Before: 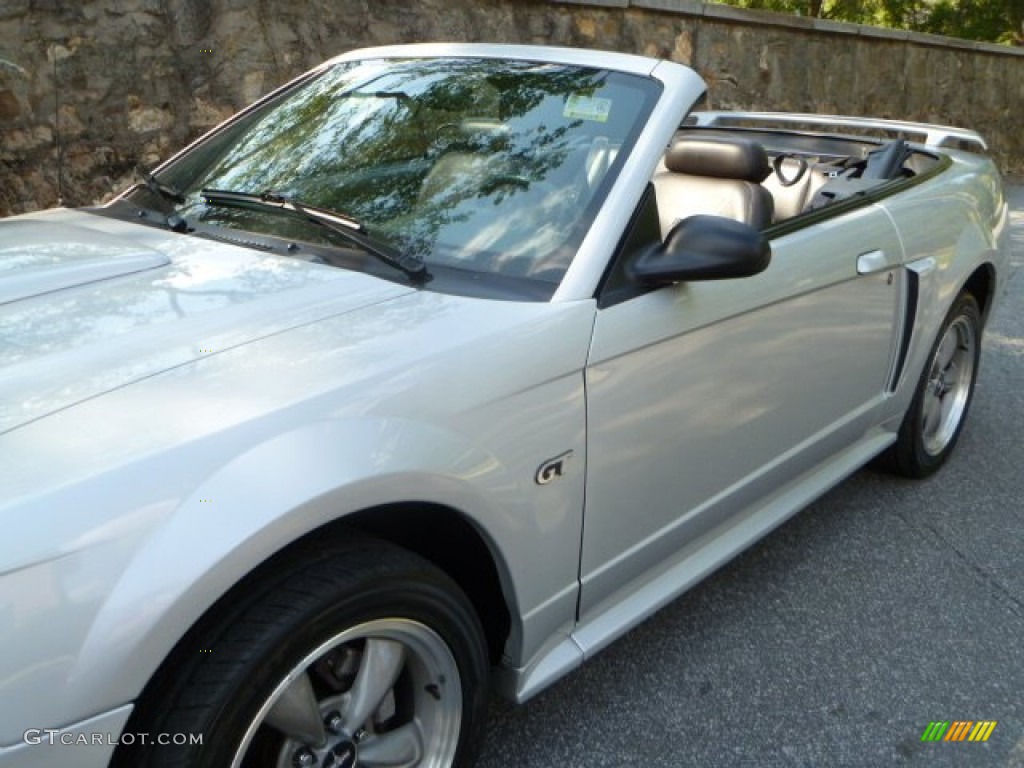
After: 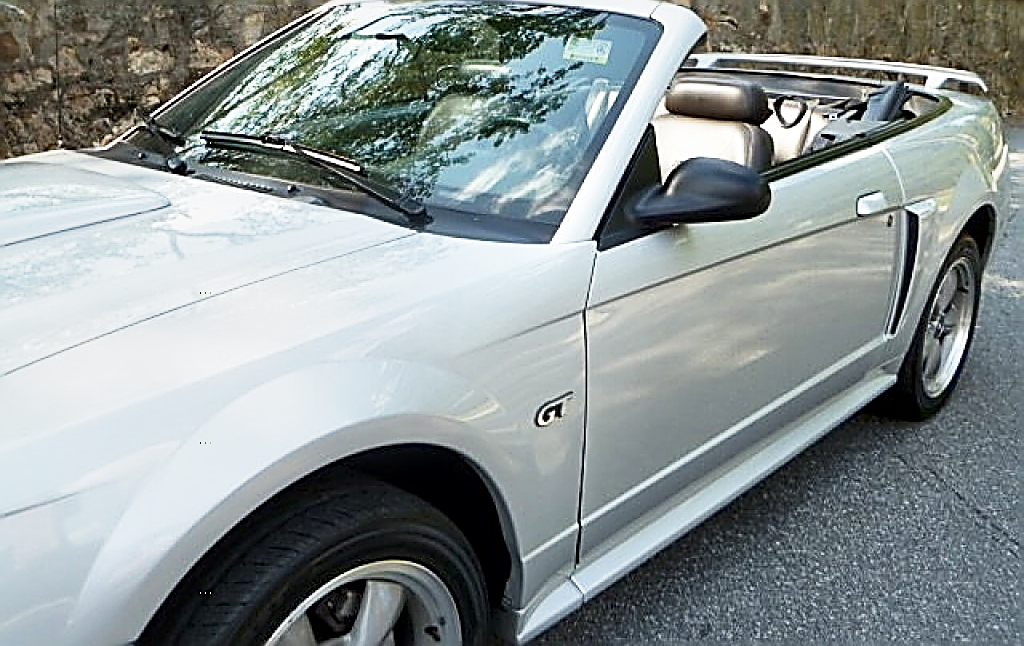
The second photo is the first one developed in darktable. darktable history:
crop: top 7.6%, bottom 8.243%
sharpen: amount 1.999
base curve: curves: ch0 [(0, 0) (0.088, 0.125) (0.176, 0.251) (0.354, 0.501) (0.613, 0.749) (1, 0.877)], preserve colors none
local contrast: mode bilateral grid, contrast 25, coarseness 60, detail 152%, midtone range 0.2
